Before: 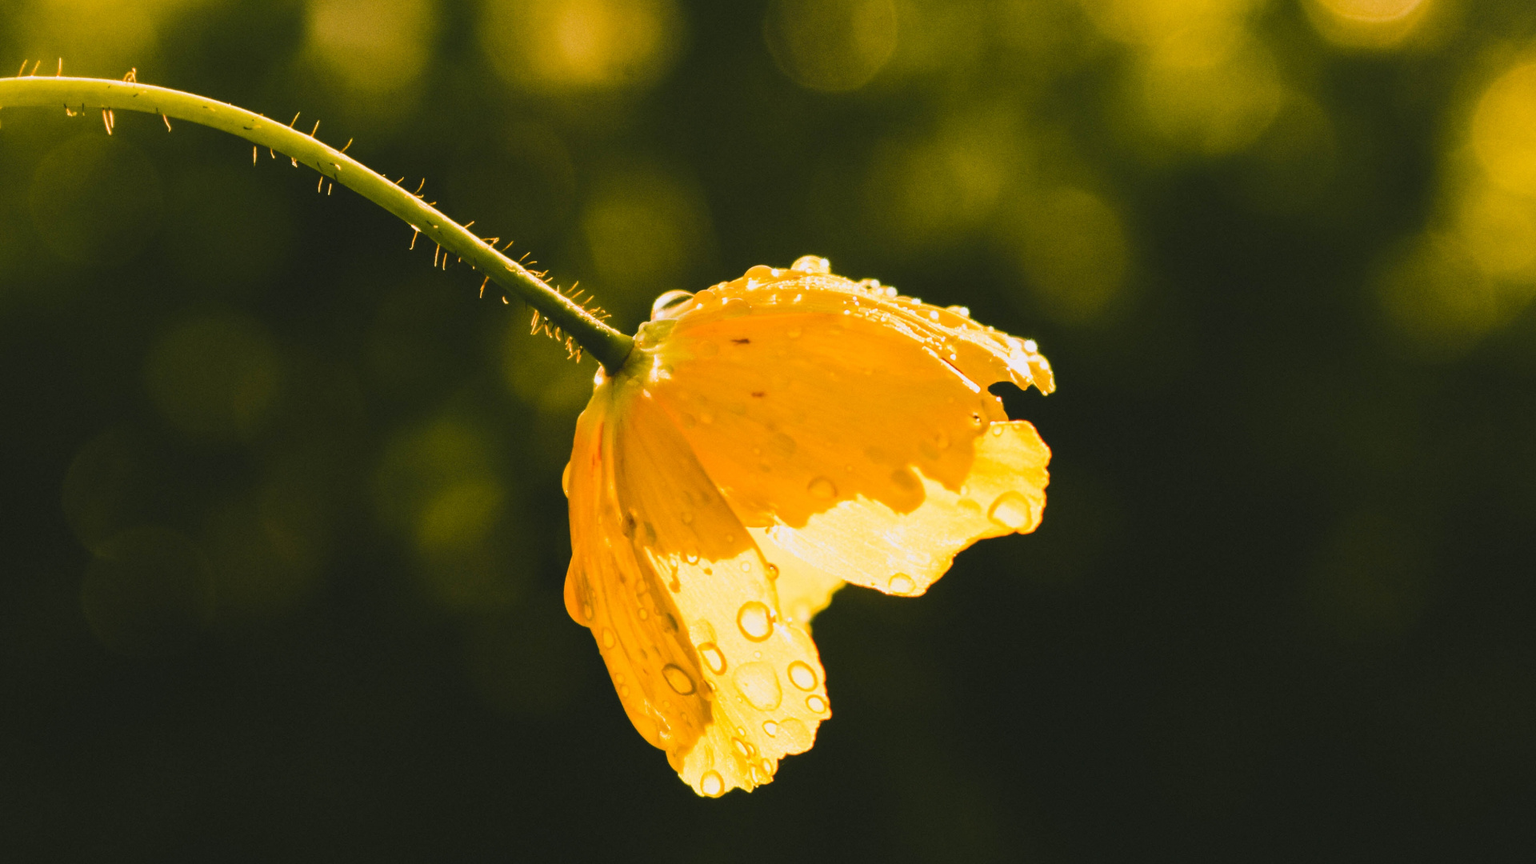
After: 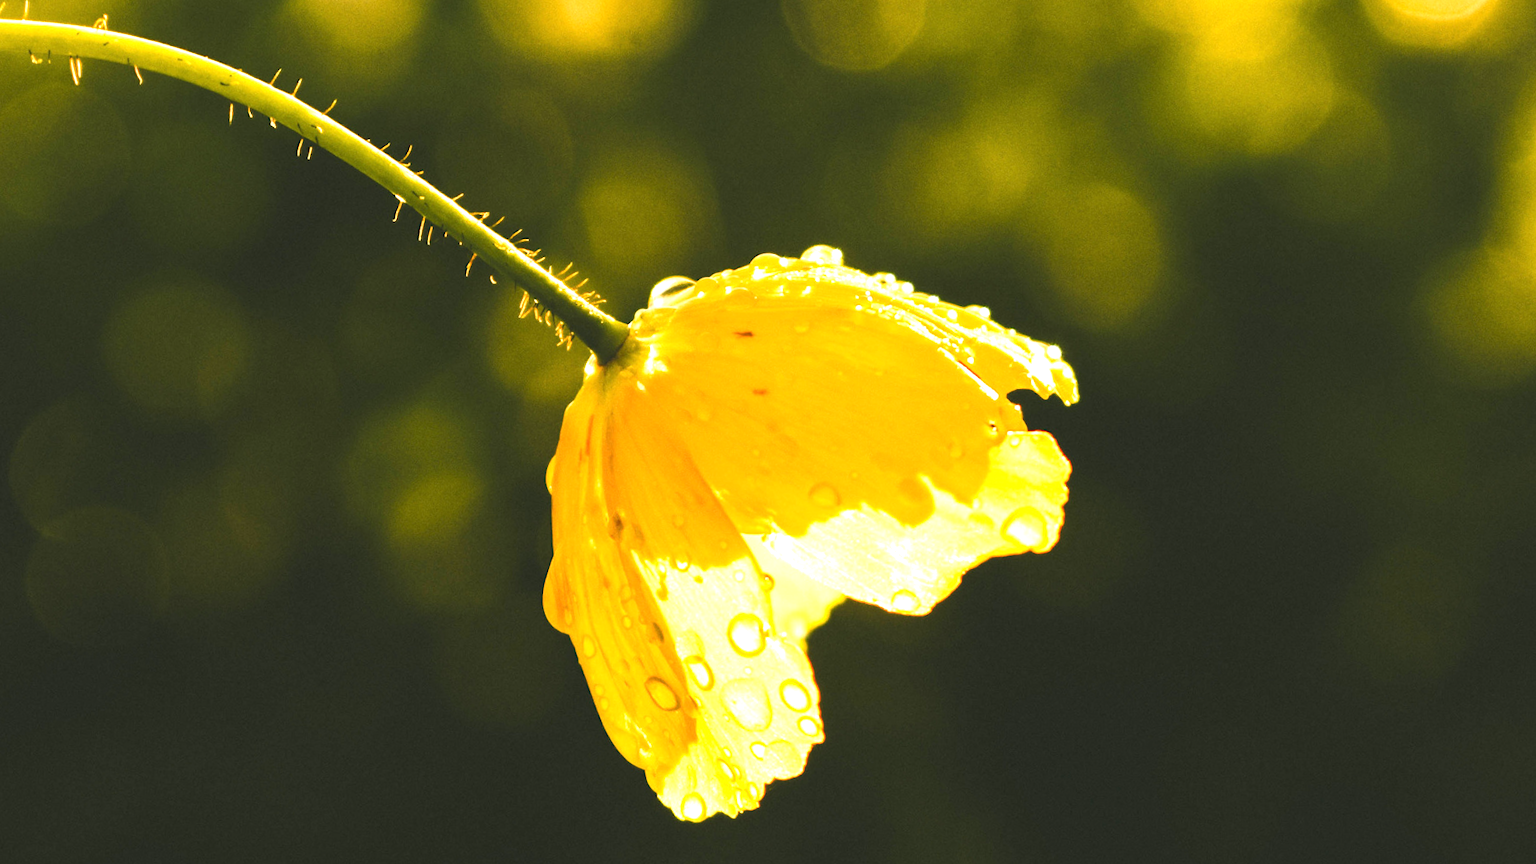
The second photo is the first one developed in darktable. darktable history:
crop and rotate: angle -2.36°
exposure: black level correction 0, exposure 0.953 EV, compensate highlight preservation false
